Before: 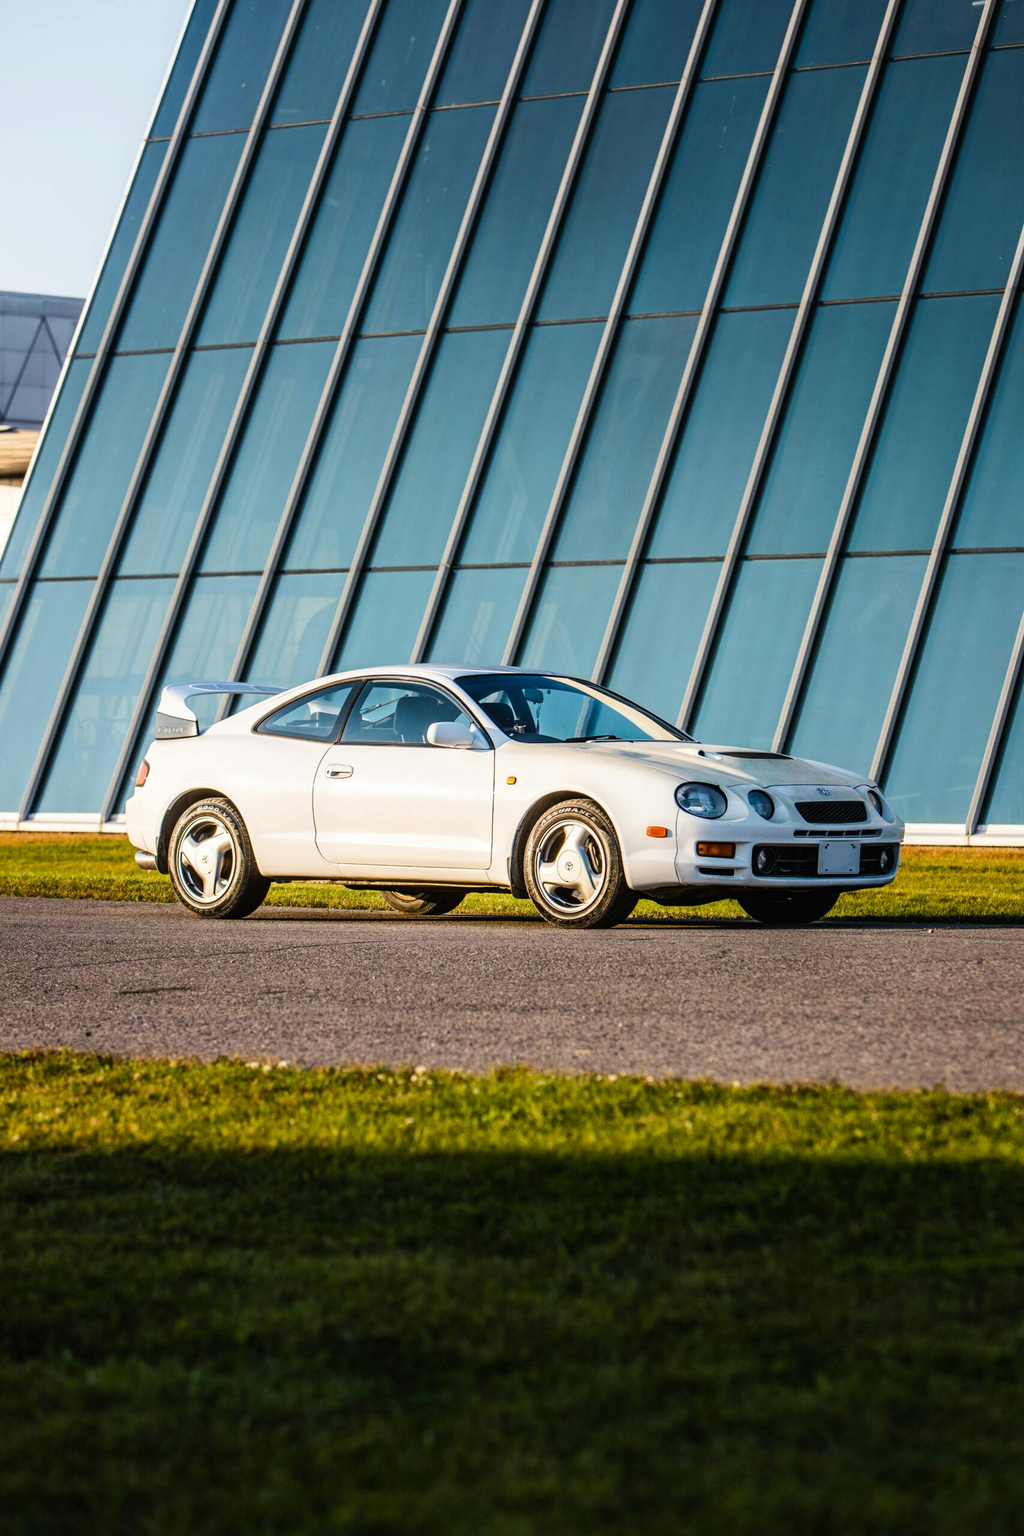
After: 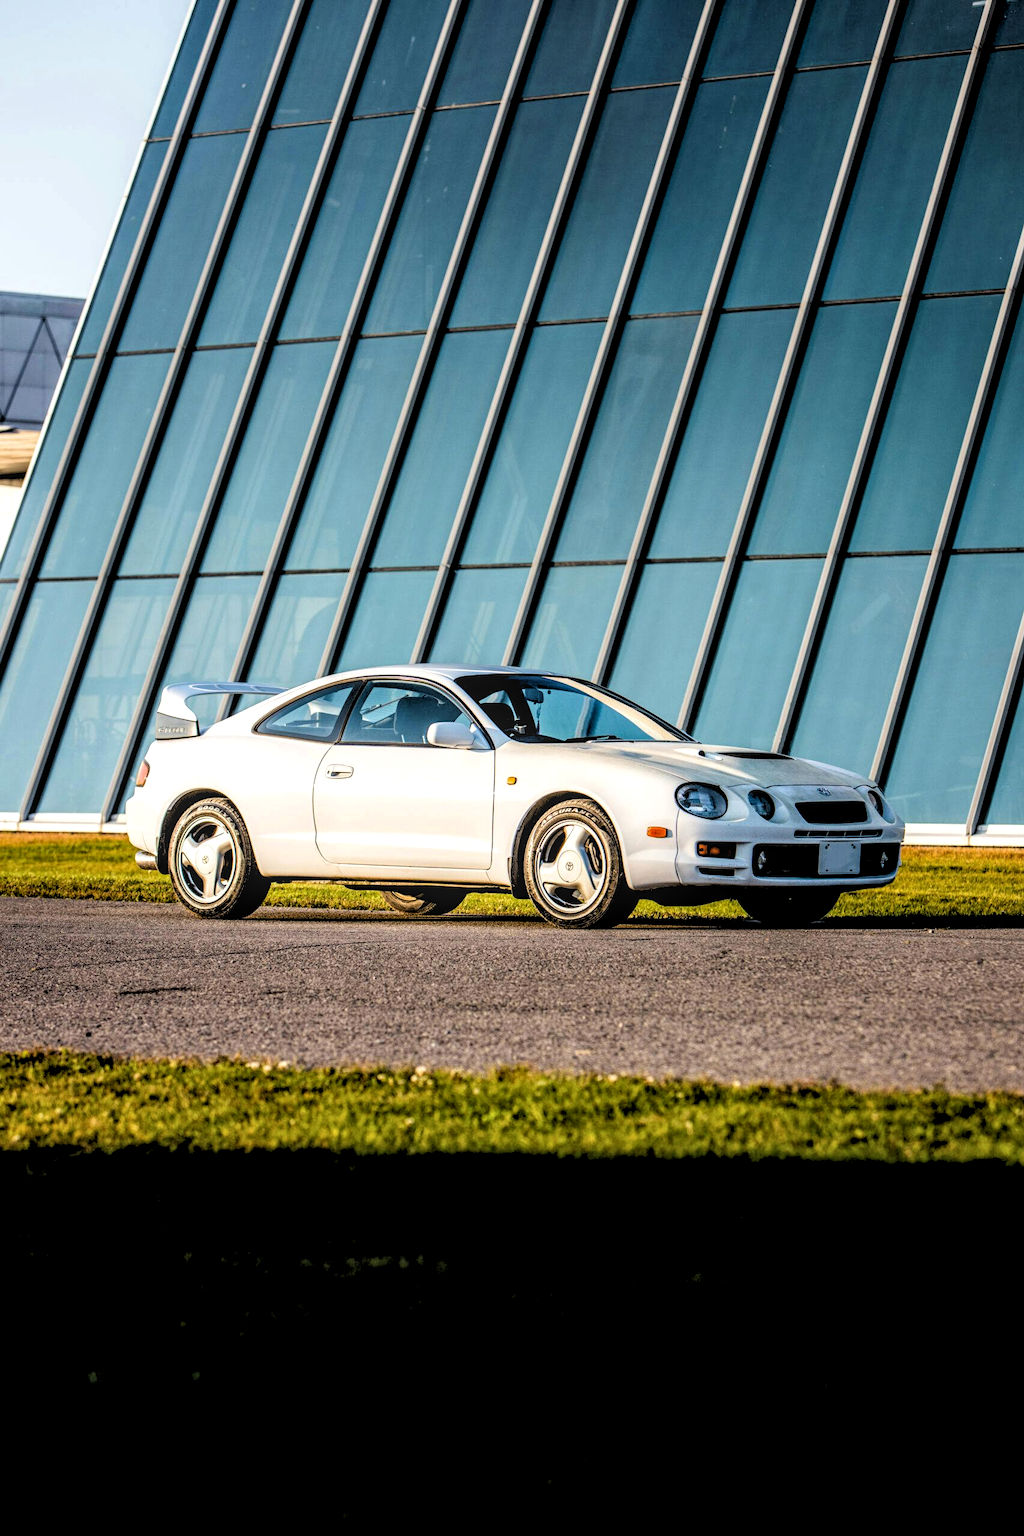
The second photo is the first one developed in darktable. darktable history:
rgb levels: levels [[0.029, 0.461, 0.922], [0, 0.5, 1], [0, 0.5, 1]]
local contrast: detail 130%
